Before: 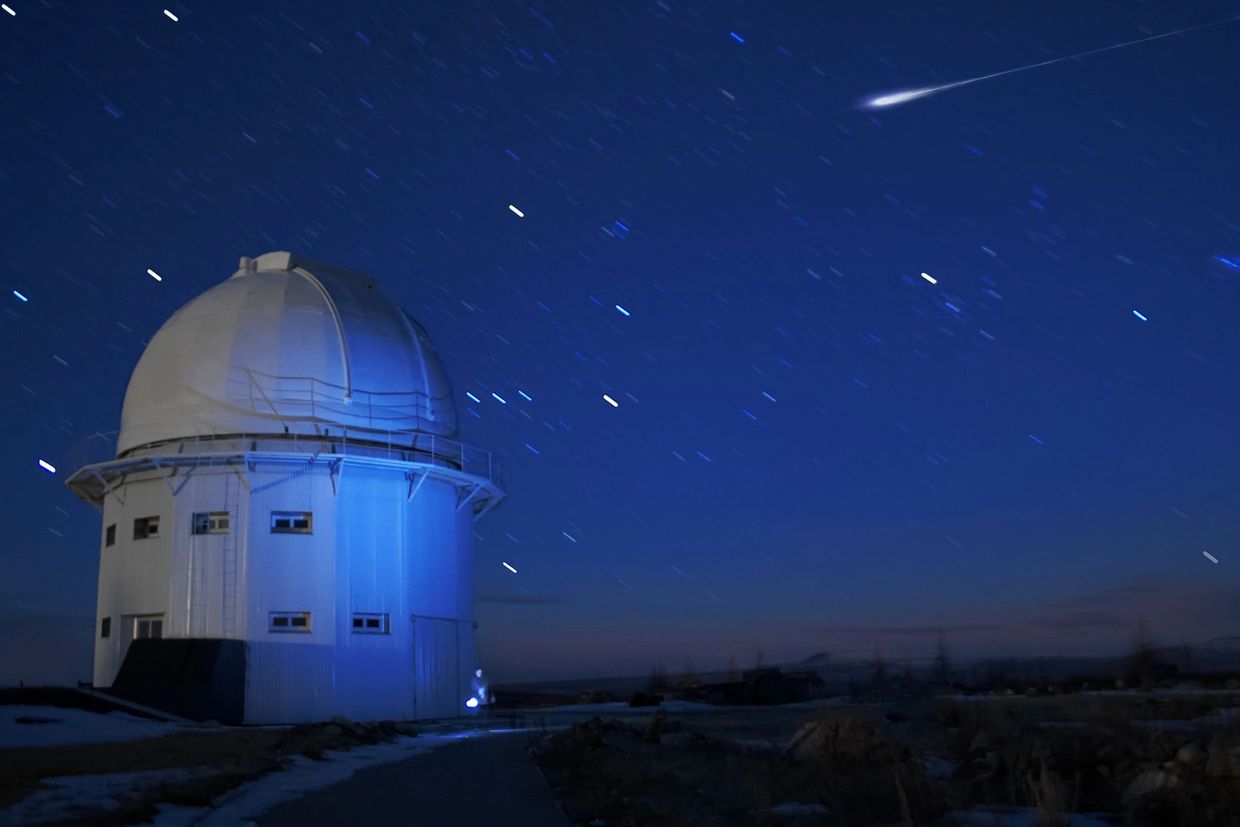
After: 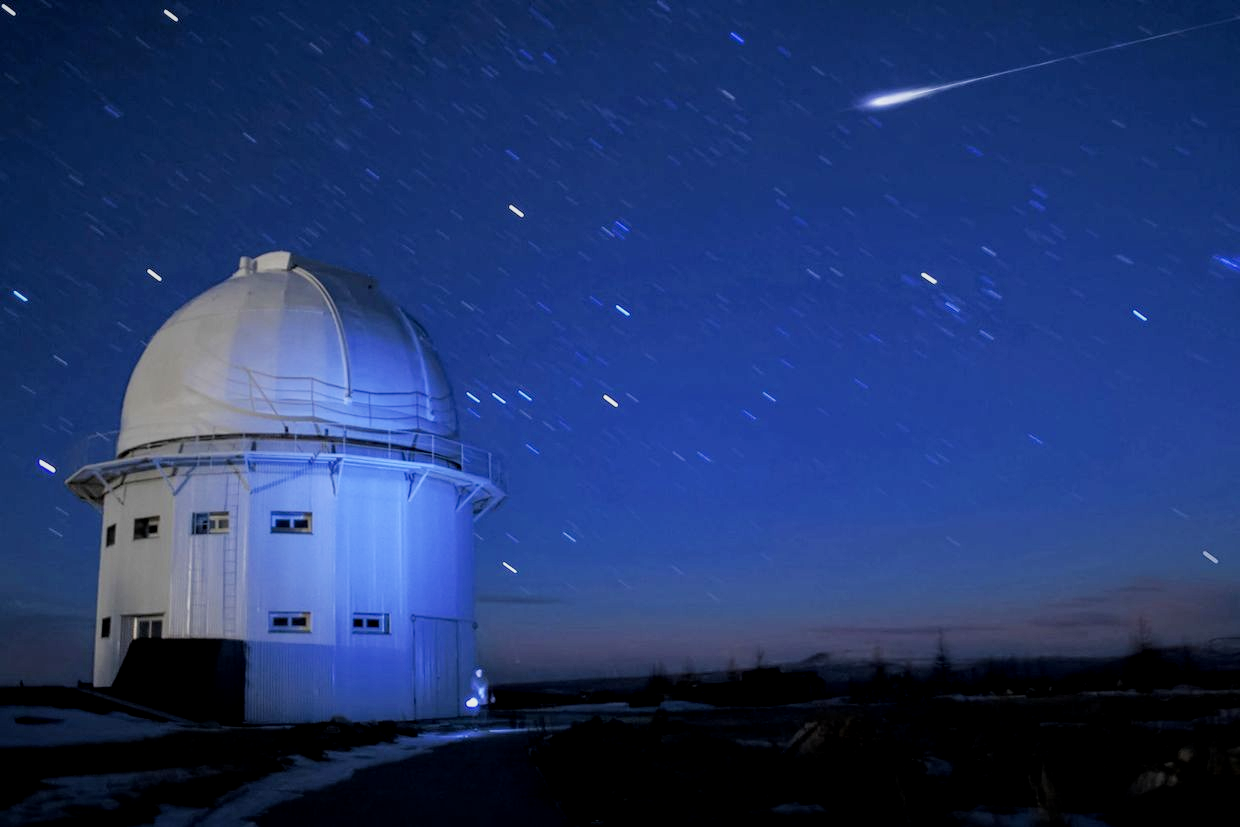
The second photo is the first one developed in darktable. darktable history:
tone equalizer: -8 EV -0.438 EV, -7 EV -0.376 EV, -6 EV -0.352 EV, -5 EV -0.24 EV, -3 EV 0.254 EV, -2 EV 0.325 EV, -1 EV 0.375 EV, +0 EV 0.421 EV
local contrast: on, module defaults
filmic rgb: black relative exposure -7.65 EV, white relative exposure 4.56 EV, hardness 3.61
exposure: black level correction 0.001, exposure 0.498 EV, compensate highlight preservation false
